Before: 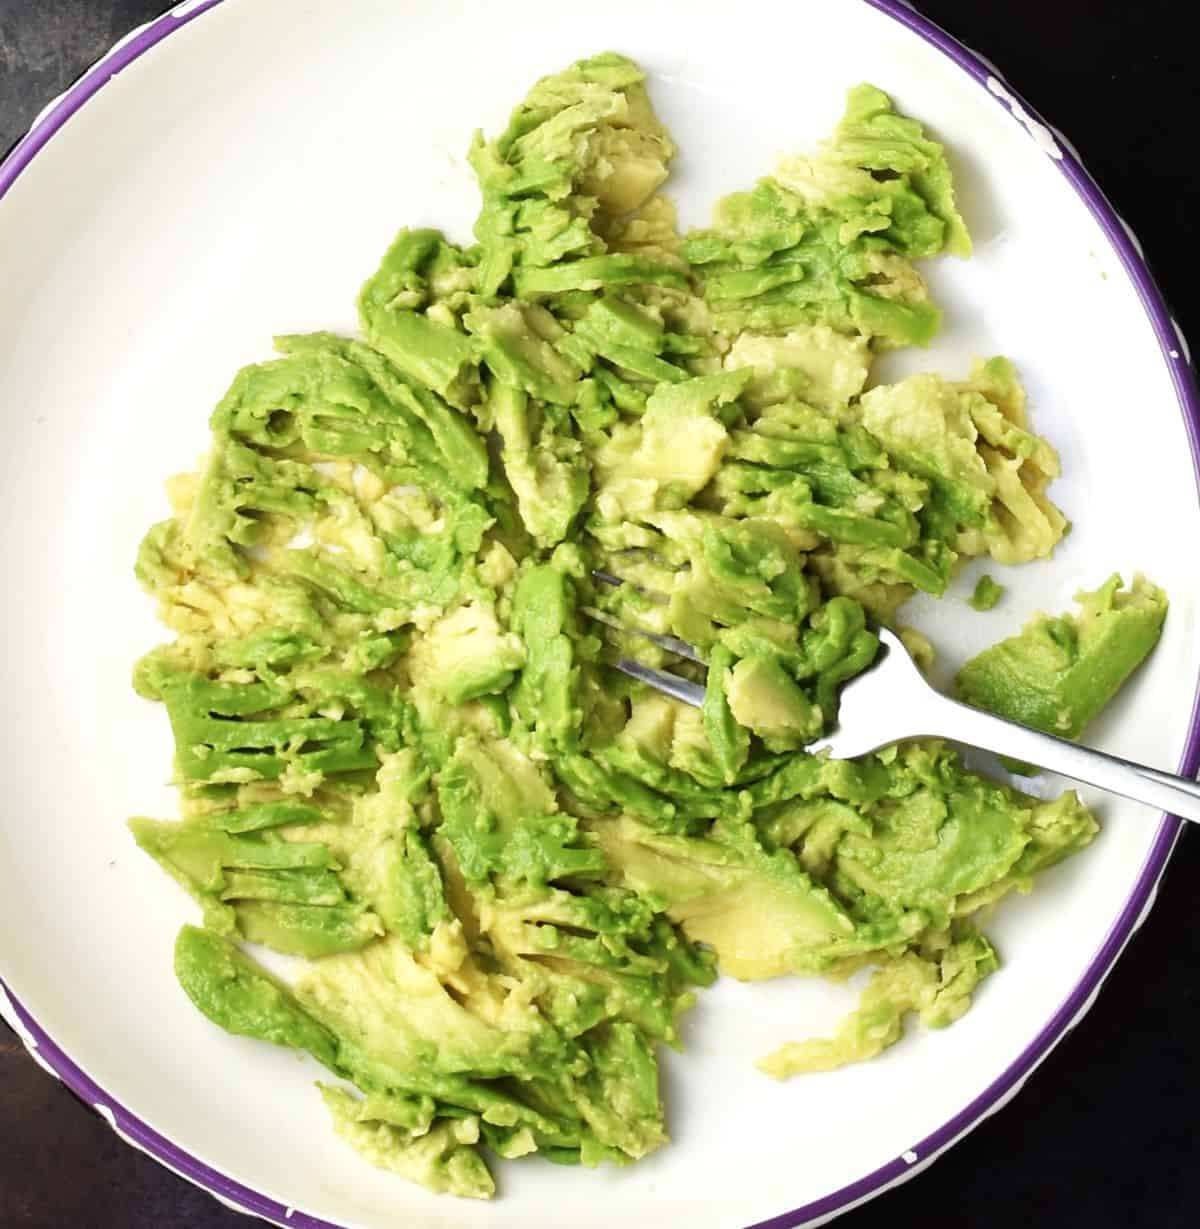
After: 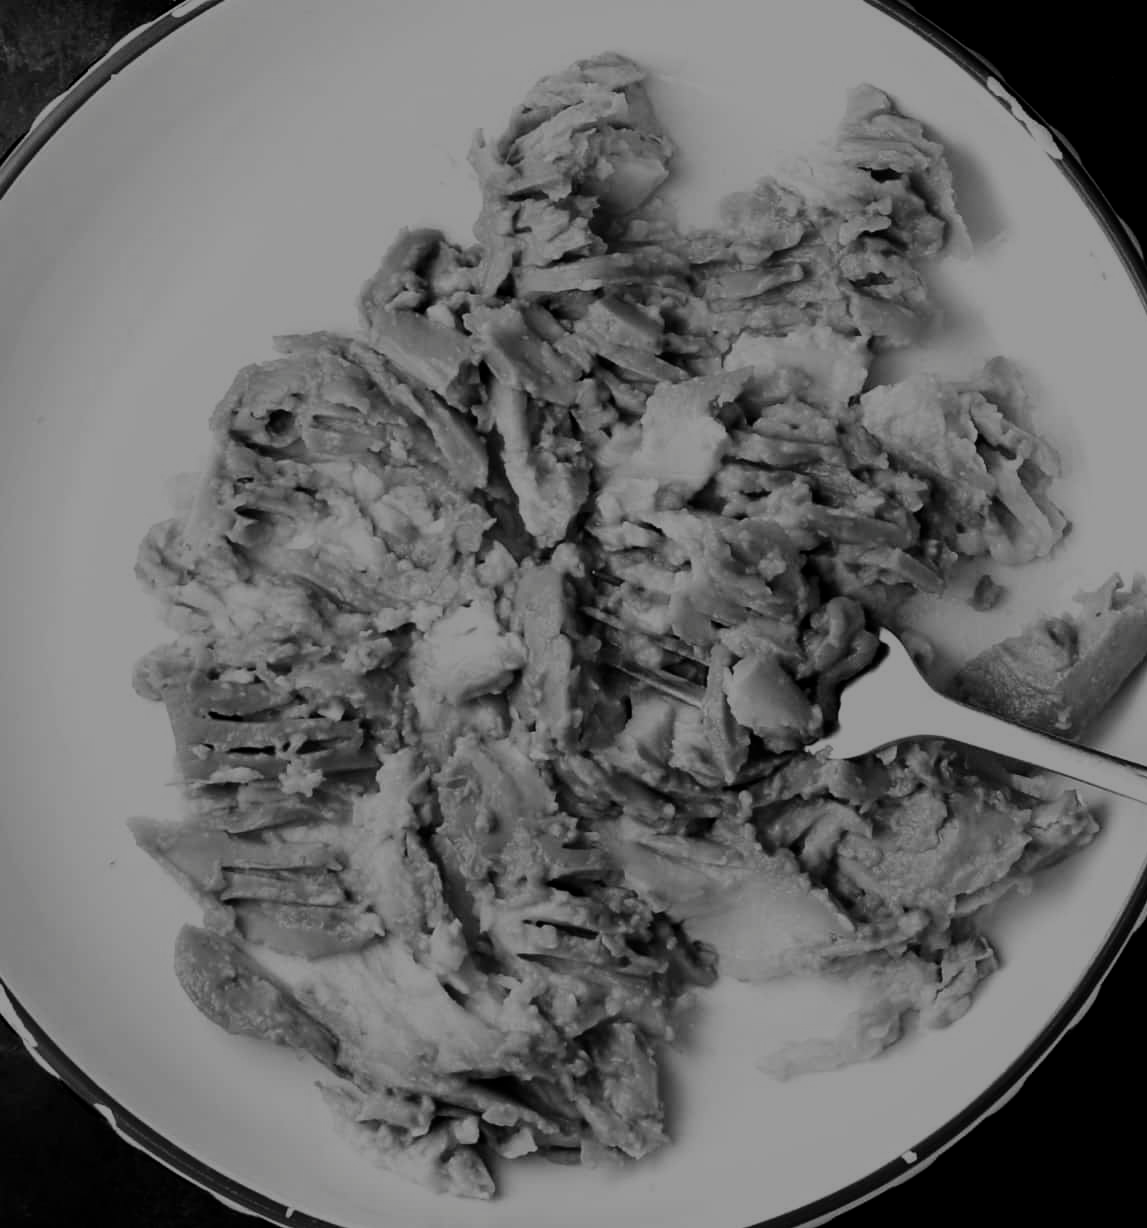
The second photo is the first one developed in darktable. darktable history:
filmic rgb: black relative exposure -6.85 EV, white relative exposure 5.86 EV, hardness 2.67
crop: right 4.34%, bottom 0.039%
exposure: compensate highlight preservation false
contrast brightness saturation: contrast -0.037, brightness -0.575, saturation -0.996
